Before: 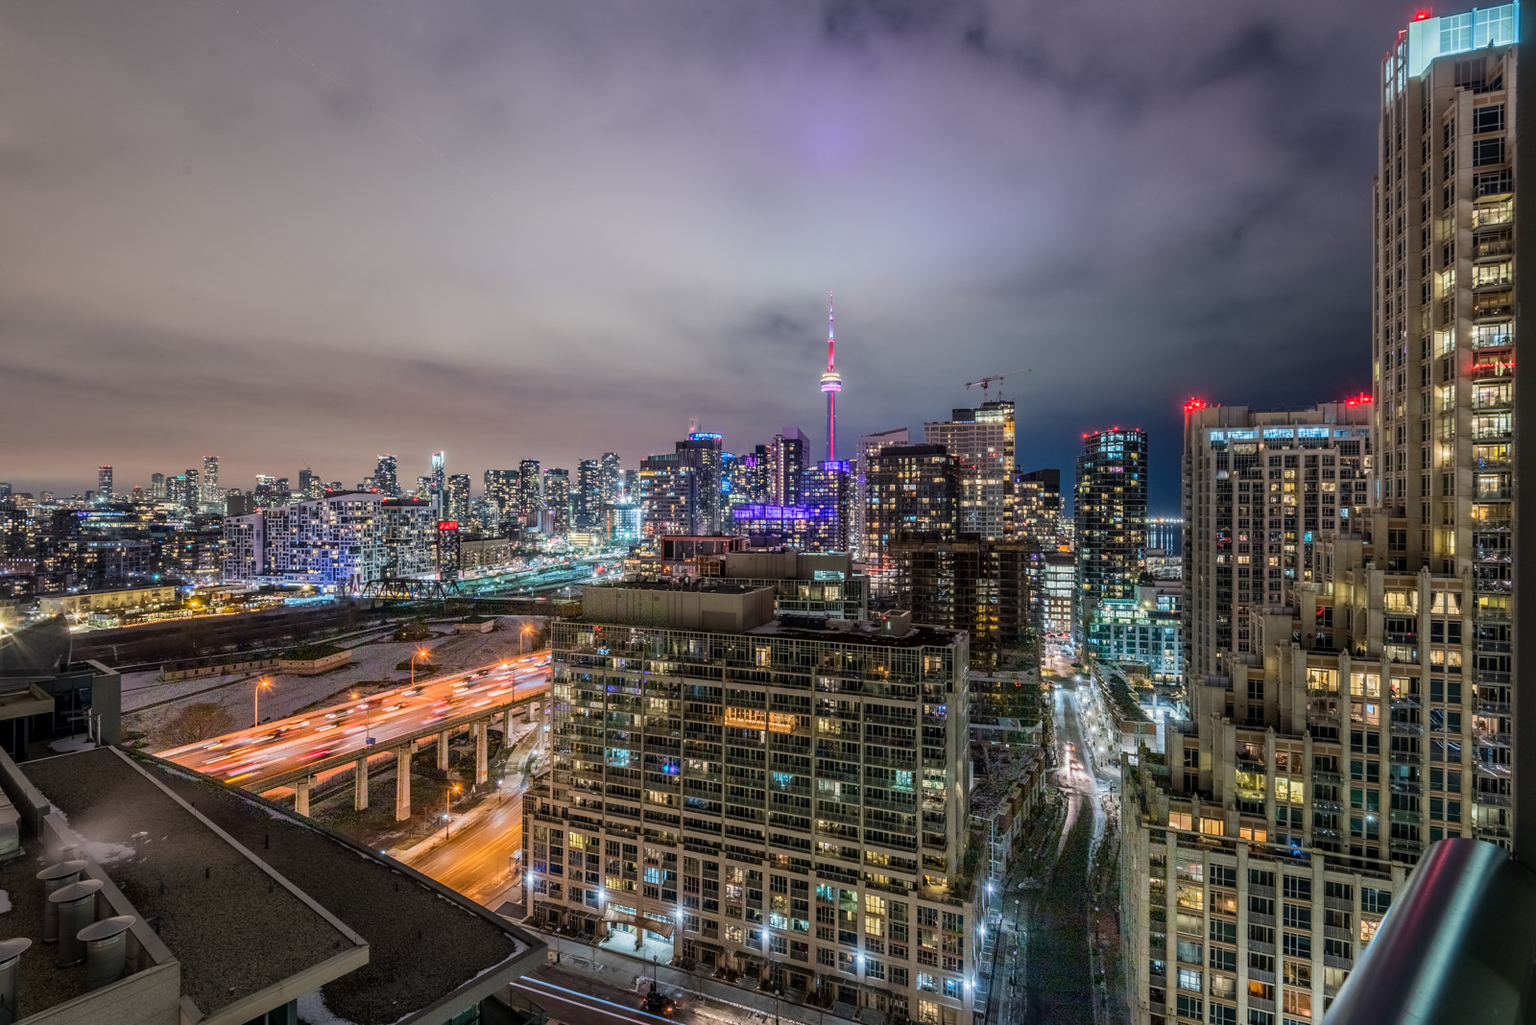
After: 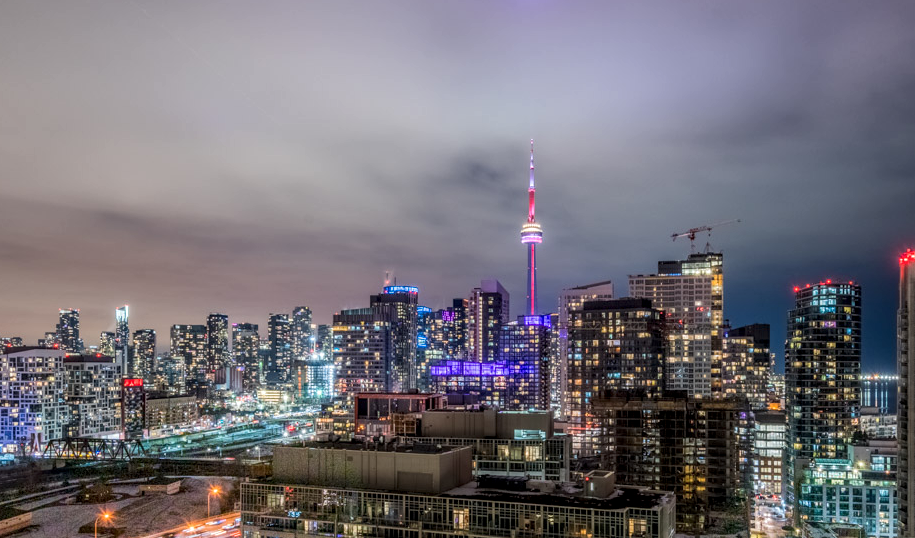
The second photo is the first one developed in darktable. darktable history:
crop: left 20.932%, top 15.471%, right 21.848%, bottom 34.081%
local contrast: on, module defaults
